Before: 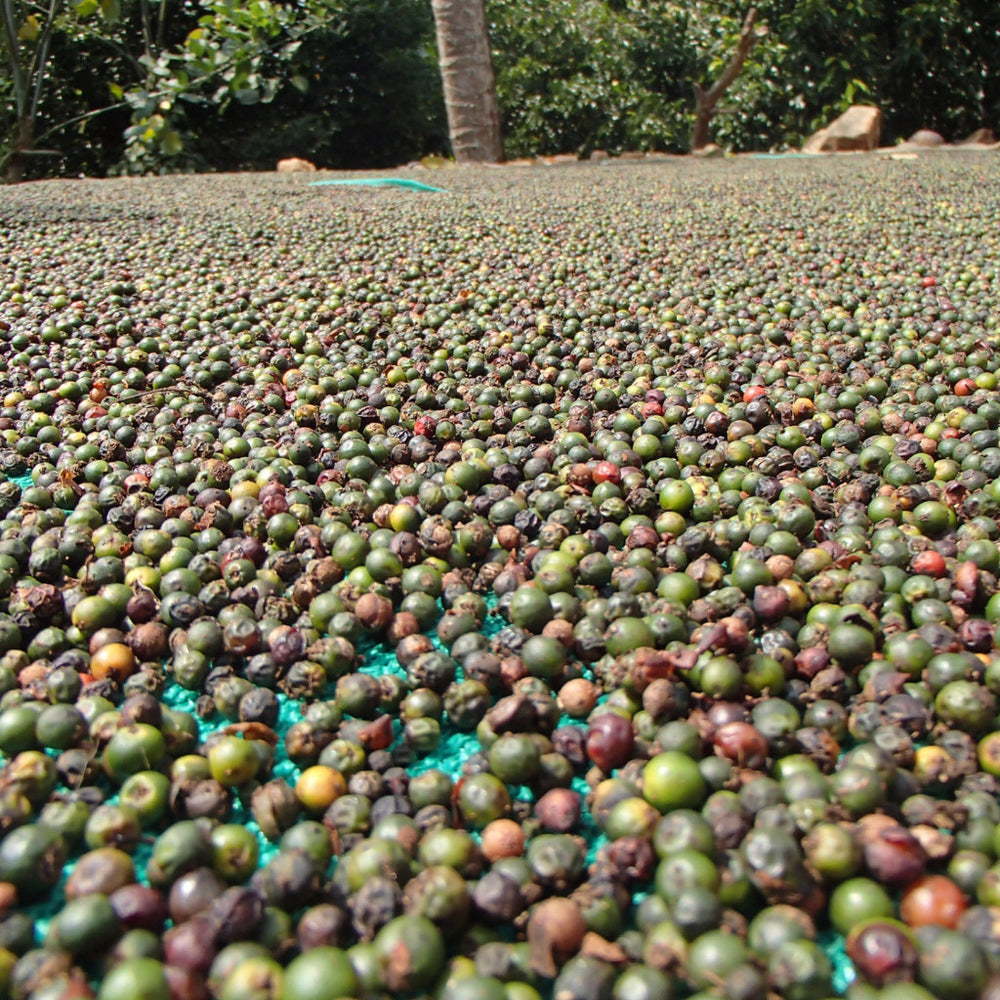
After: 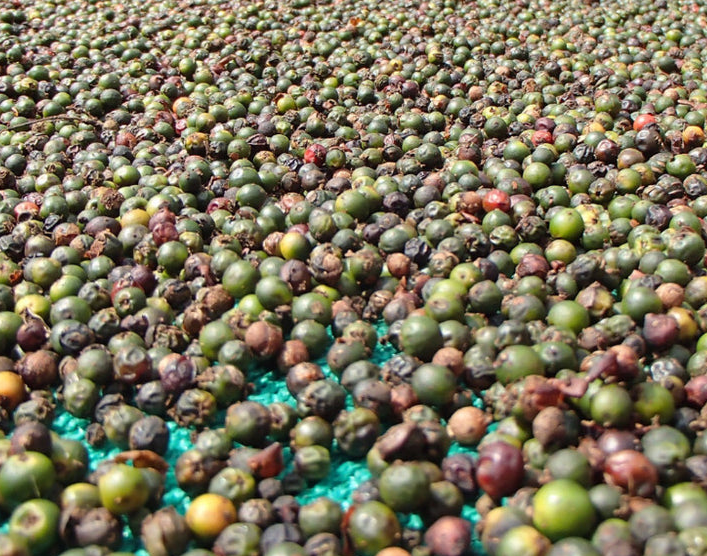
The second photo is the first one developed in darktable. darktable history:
crop: left 11.01%, top 27.242%, right 18.277%, bottom 17.122%
